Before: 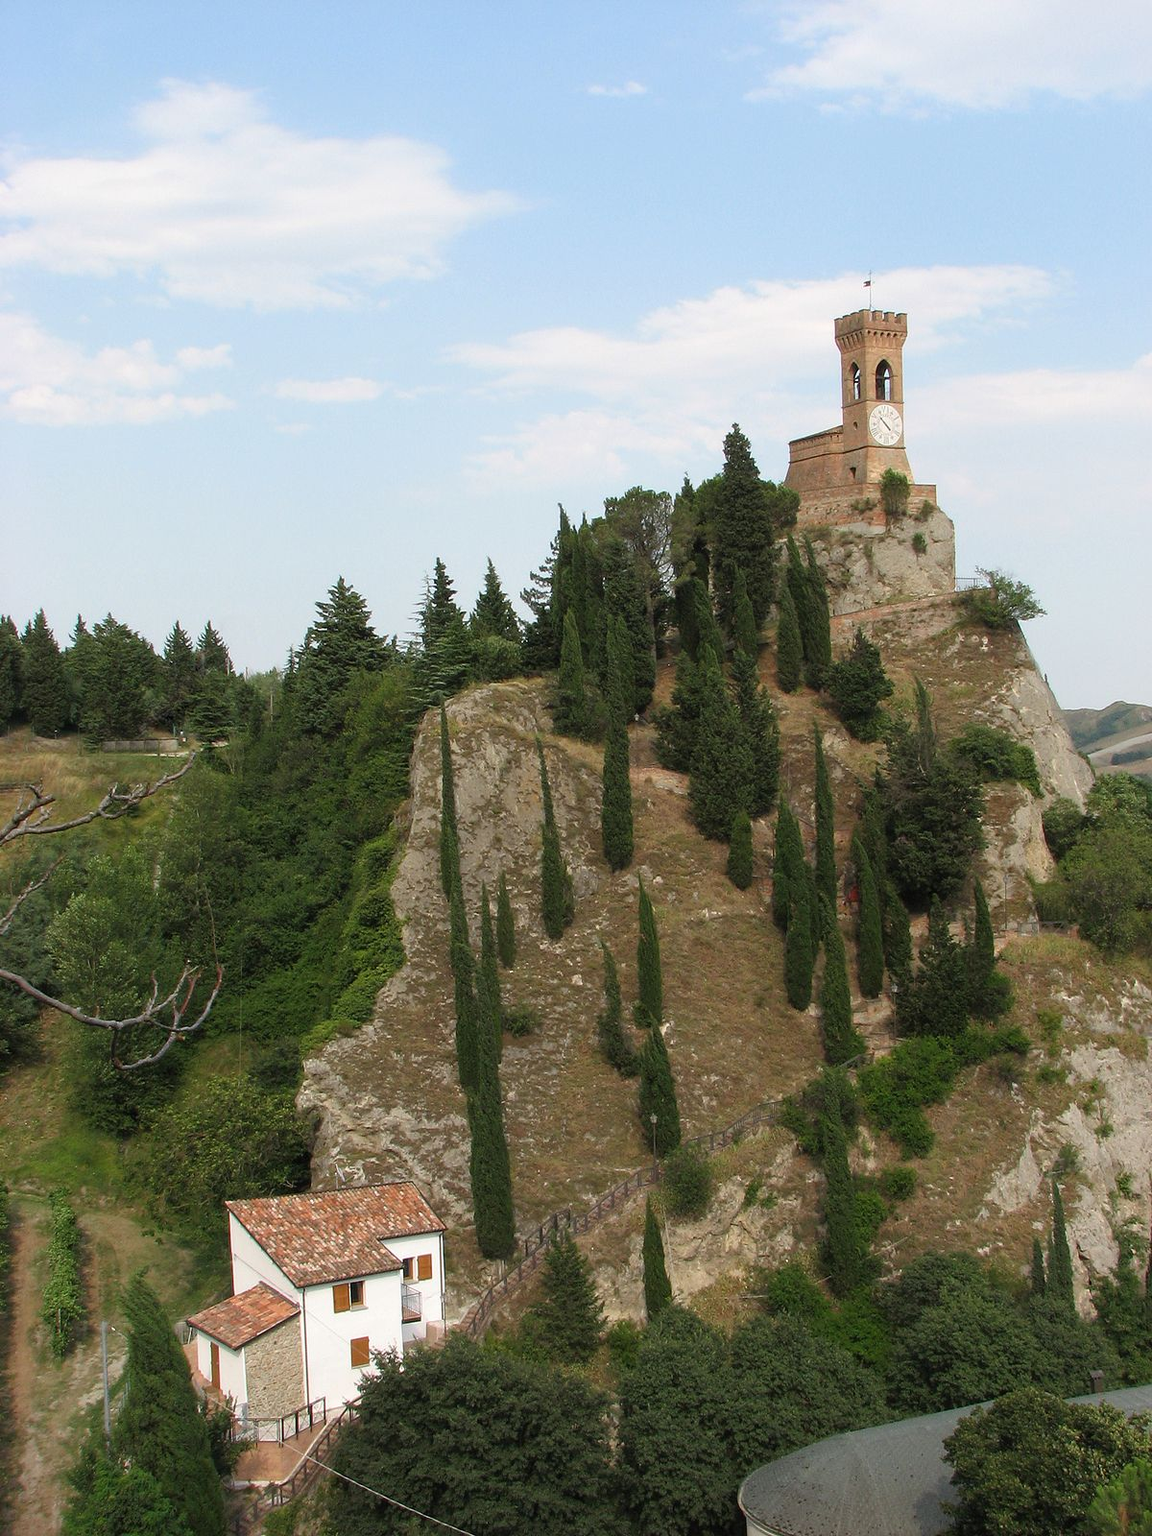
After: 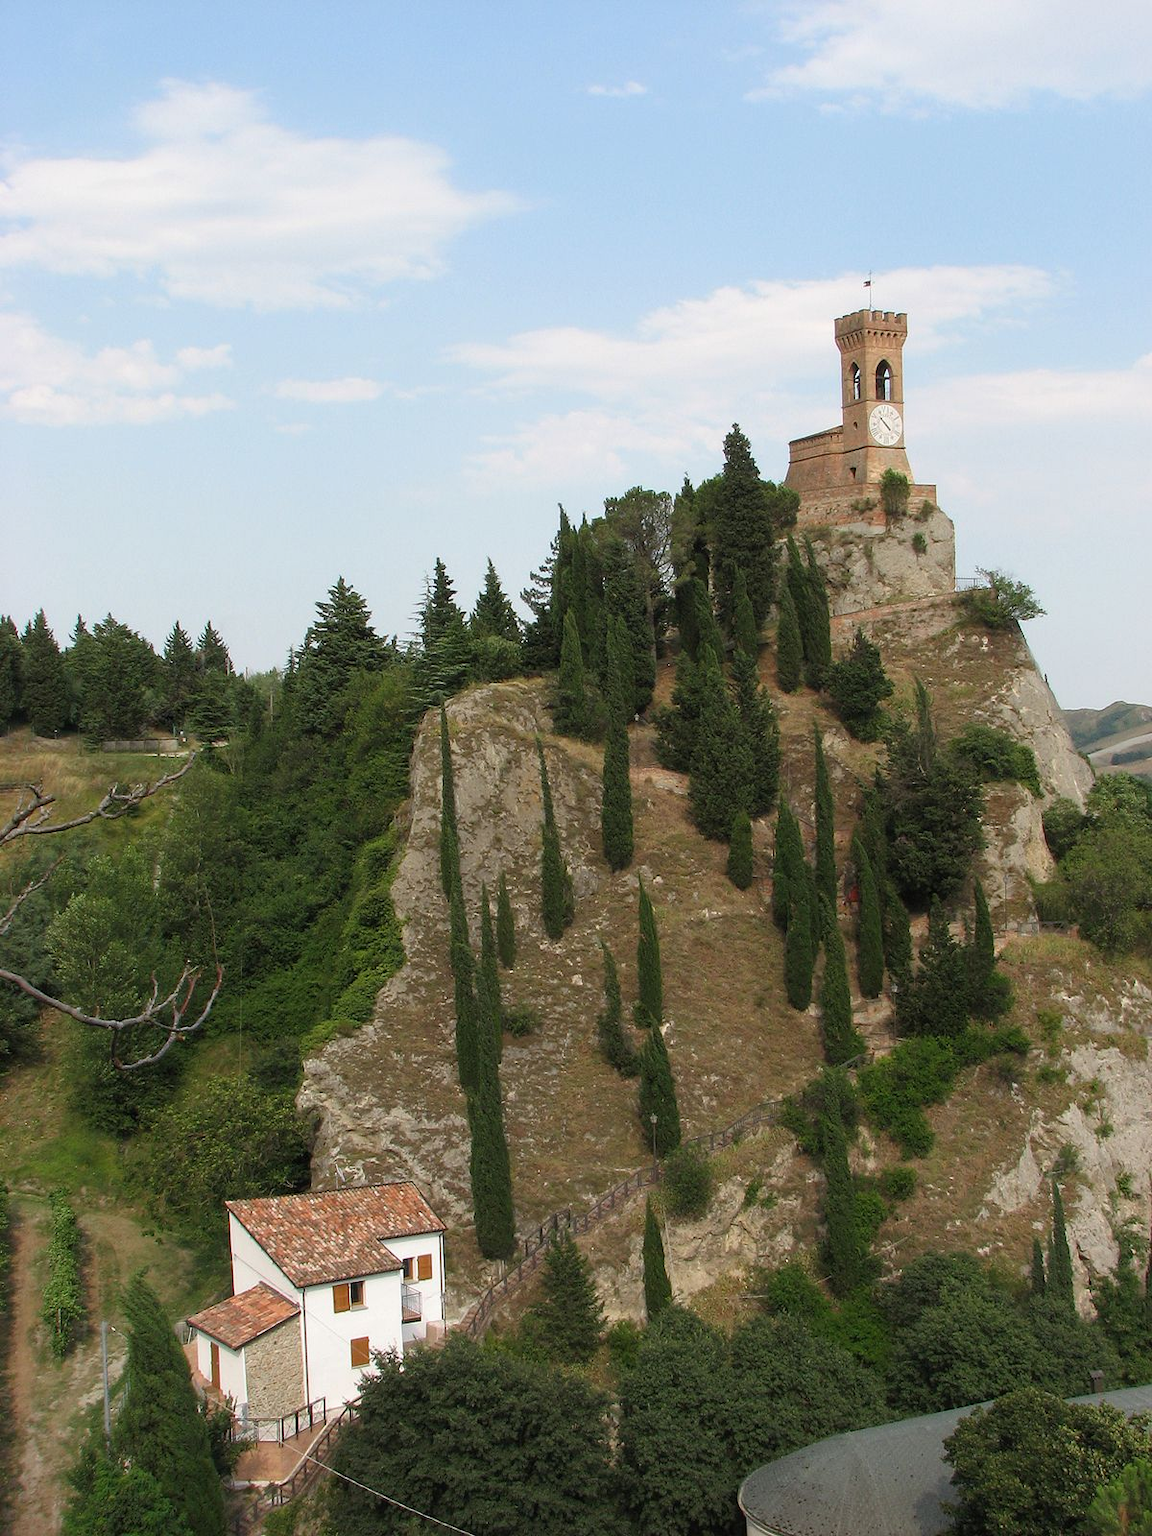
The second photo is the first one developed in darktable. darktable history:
tone equalizer: -7 EV 0.105 EV, edges refinement/feathering 500, mask exposure compensation -1.57 EV, preserve details no
exposure: exposure -0.043 EV, compensate highlight preservation false
